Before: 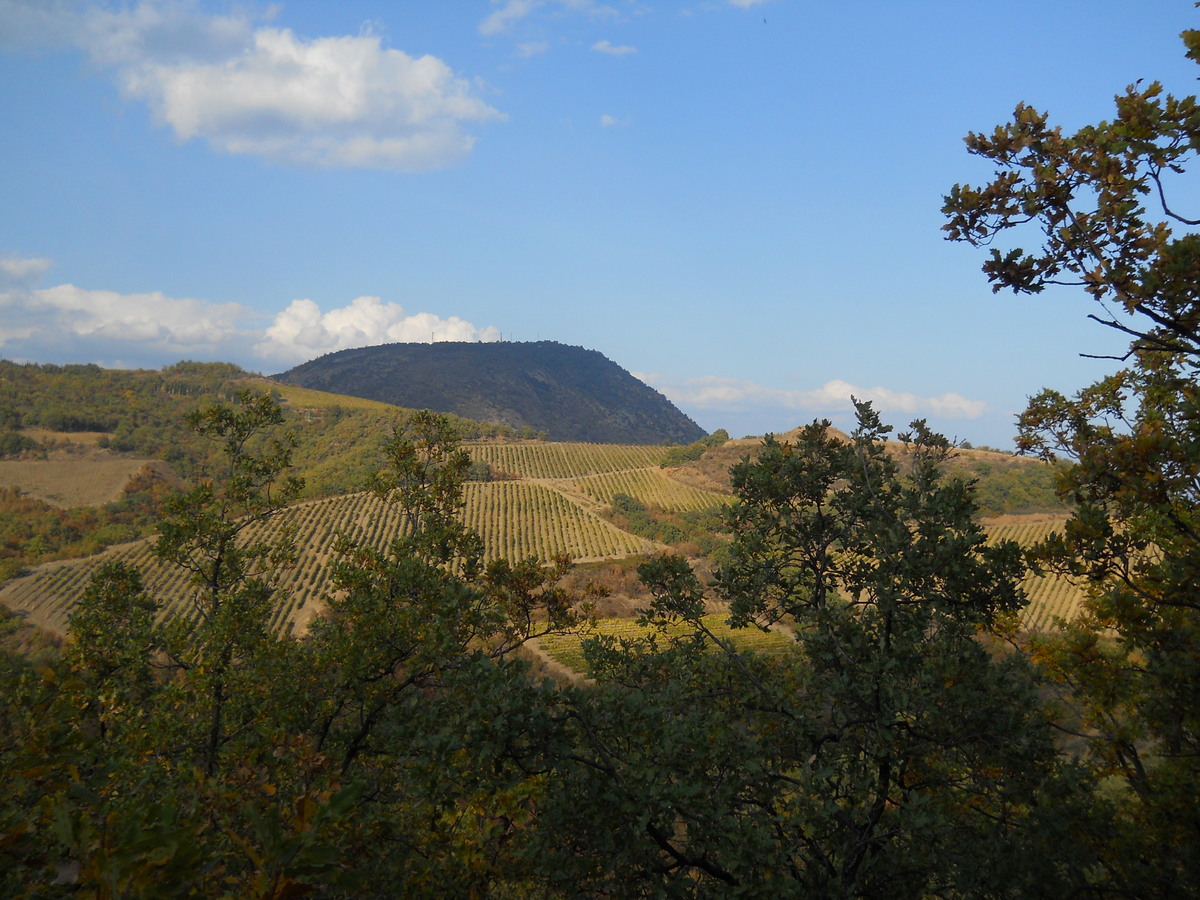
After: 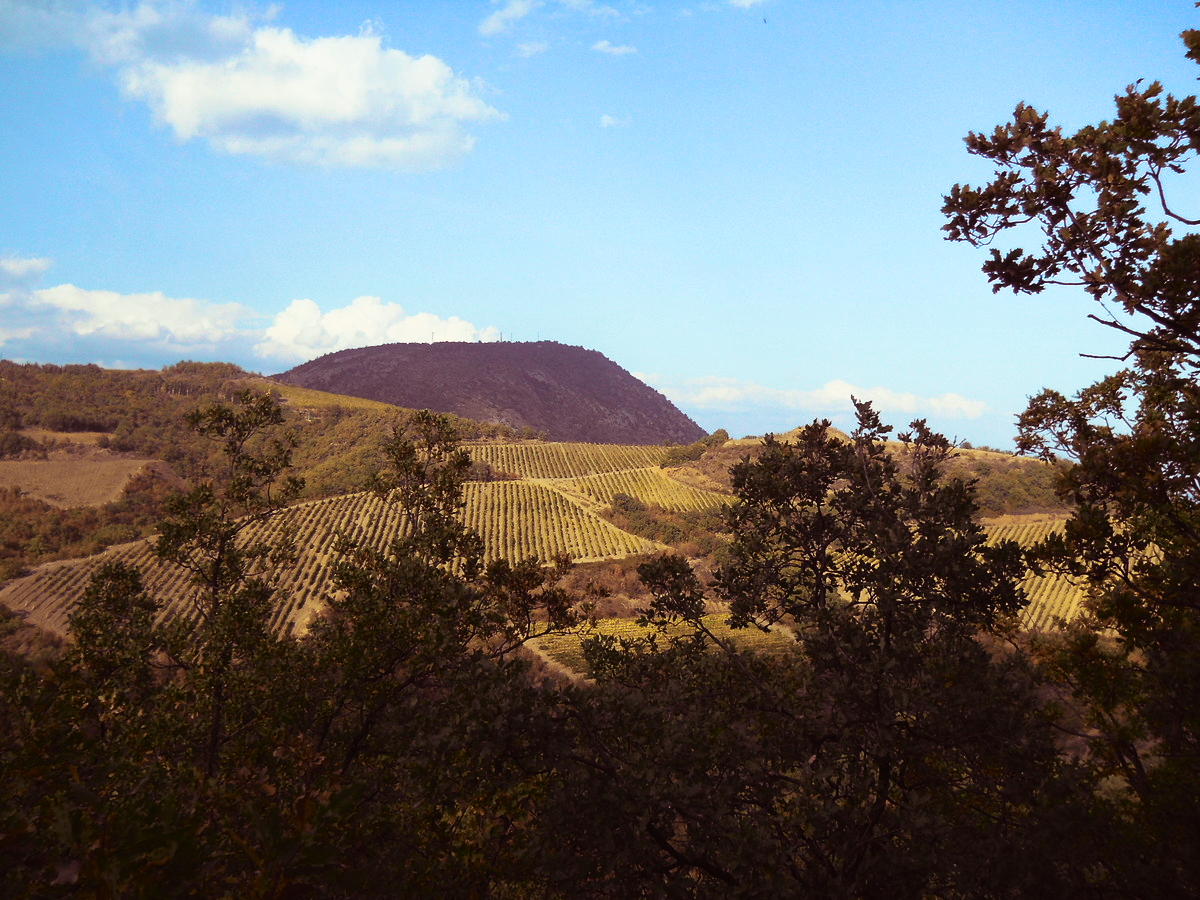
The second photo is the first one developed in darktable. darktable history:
tone curve: curves: ch0 [(0, 0.018) (0.162, 0.128) (0.434, 0.478) (0.667, 0.785) (0.819, 0.943) (1, 0.991)]; ch1 [(0, 0) (0.402, 0.36) (0.476, 0.449) (0.506, 0.505) (0.523, 0.518) (0.582, 0.586) (0.641, 0.668) (0.7, 0.741) (1, 1)]; ch2 [(0, 0) (0.416, 0.403) (0.483, 0.472) (0.503, 0.505) (0.521, 0.519) (0.547, 0.561) (0.597, 0.643) (0.699, 0.759) (0.997, 0.858)], color space Lab, independent channels
split-toning: on, module defaults
